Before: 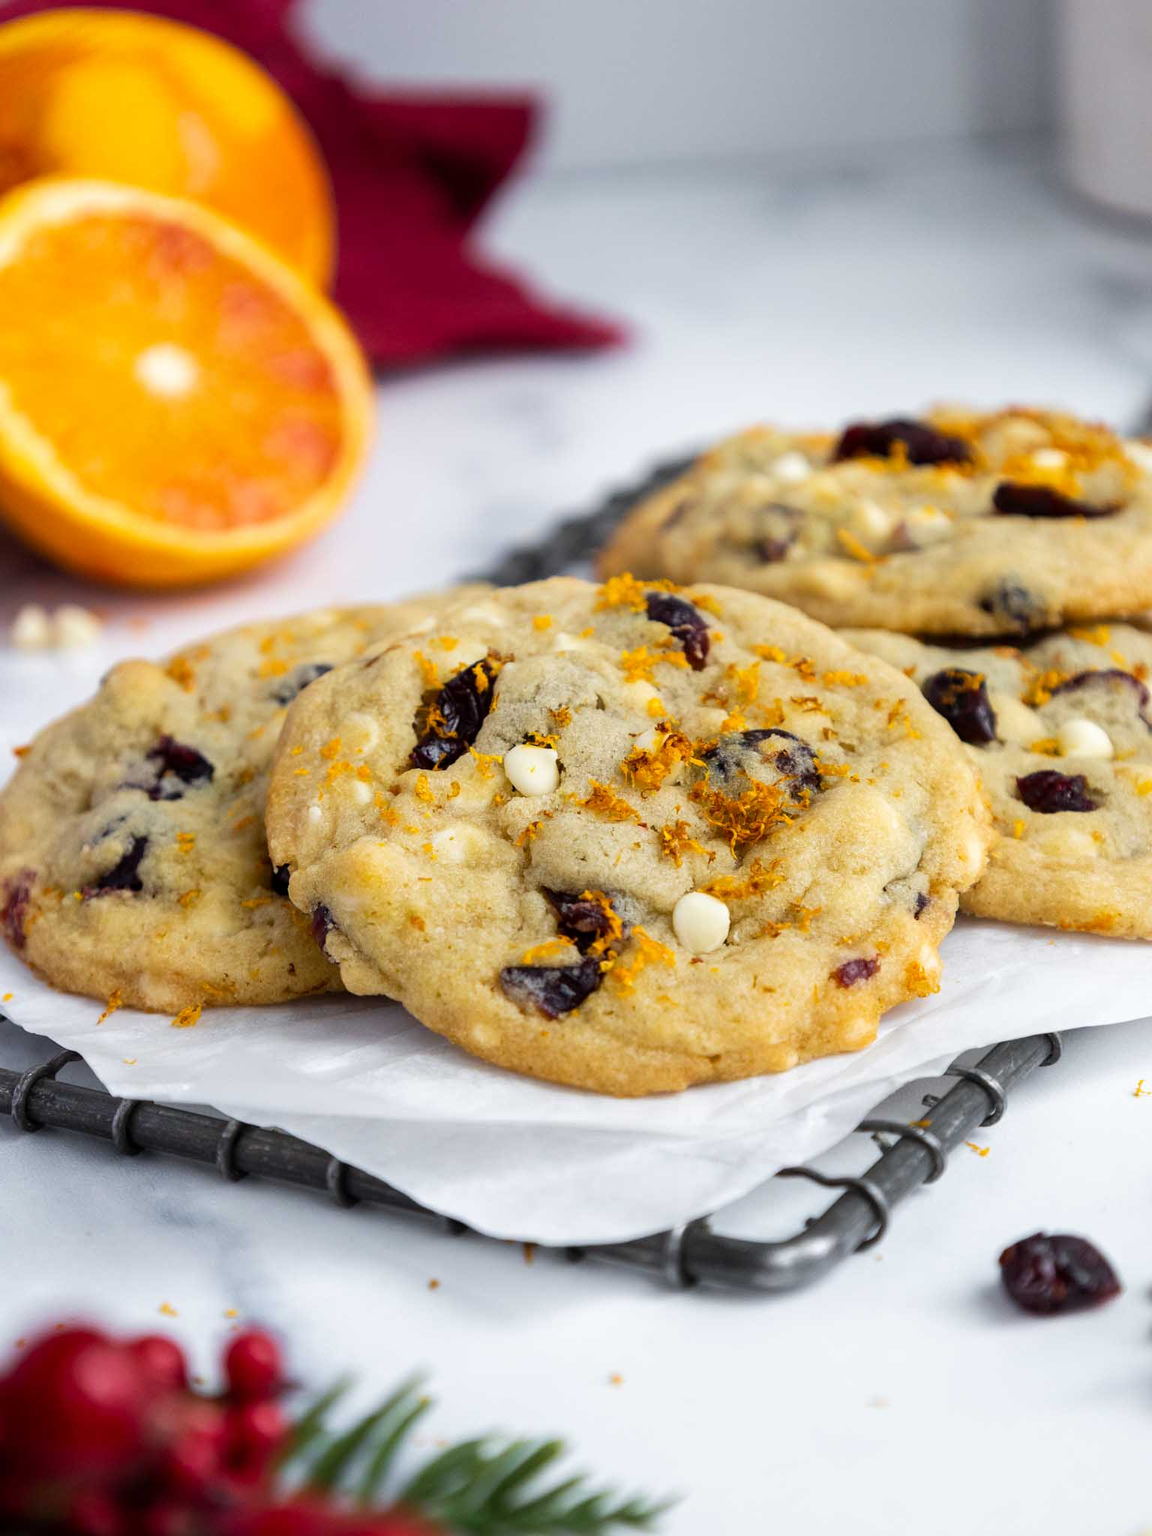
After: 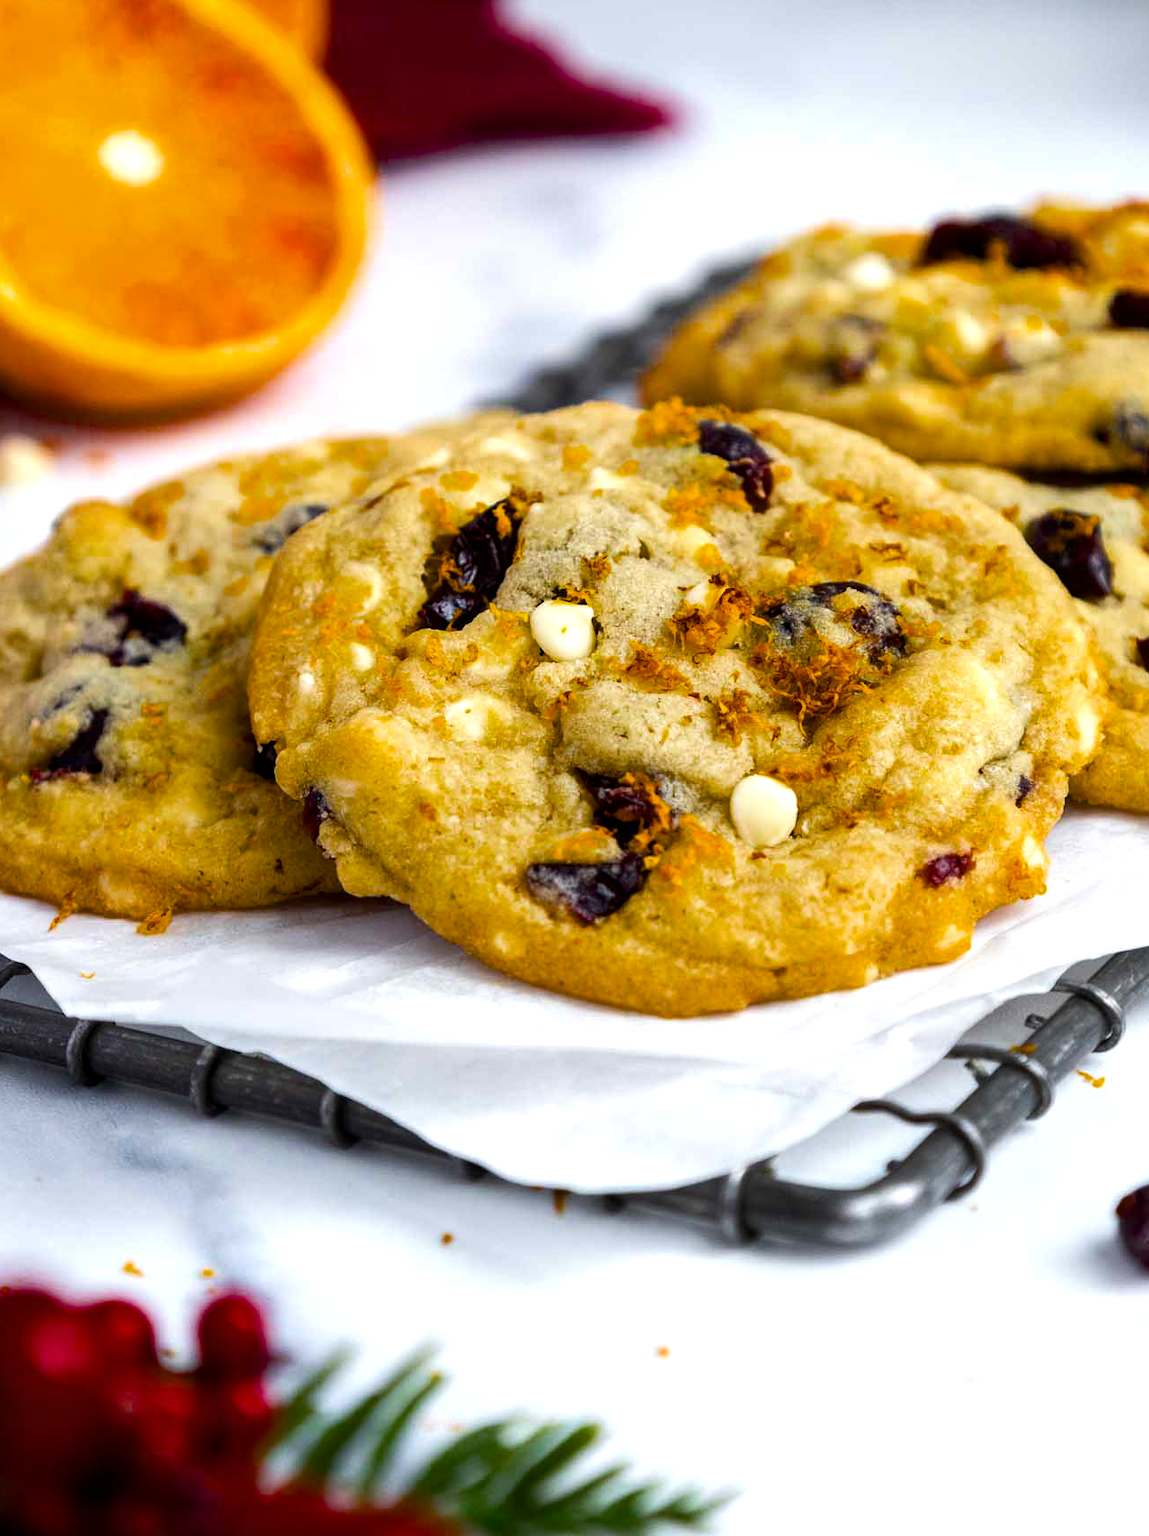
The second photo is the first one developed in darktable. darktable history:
crop and rotate: left 4.933%, top 15.519%, right 10.694%
color balance rgb: perceptual saturation grading › global saturation 29.632%, perceptual brilliance grading › global brilliance 15.518%, perceptual brilliance grading › shadows -34.427%, global vibrance 16.278%, saturation formula JzAzBz (2021)
local contrast: highlights 100%, shadows 98%, detail 119%, midtone range 0.2
